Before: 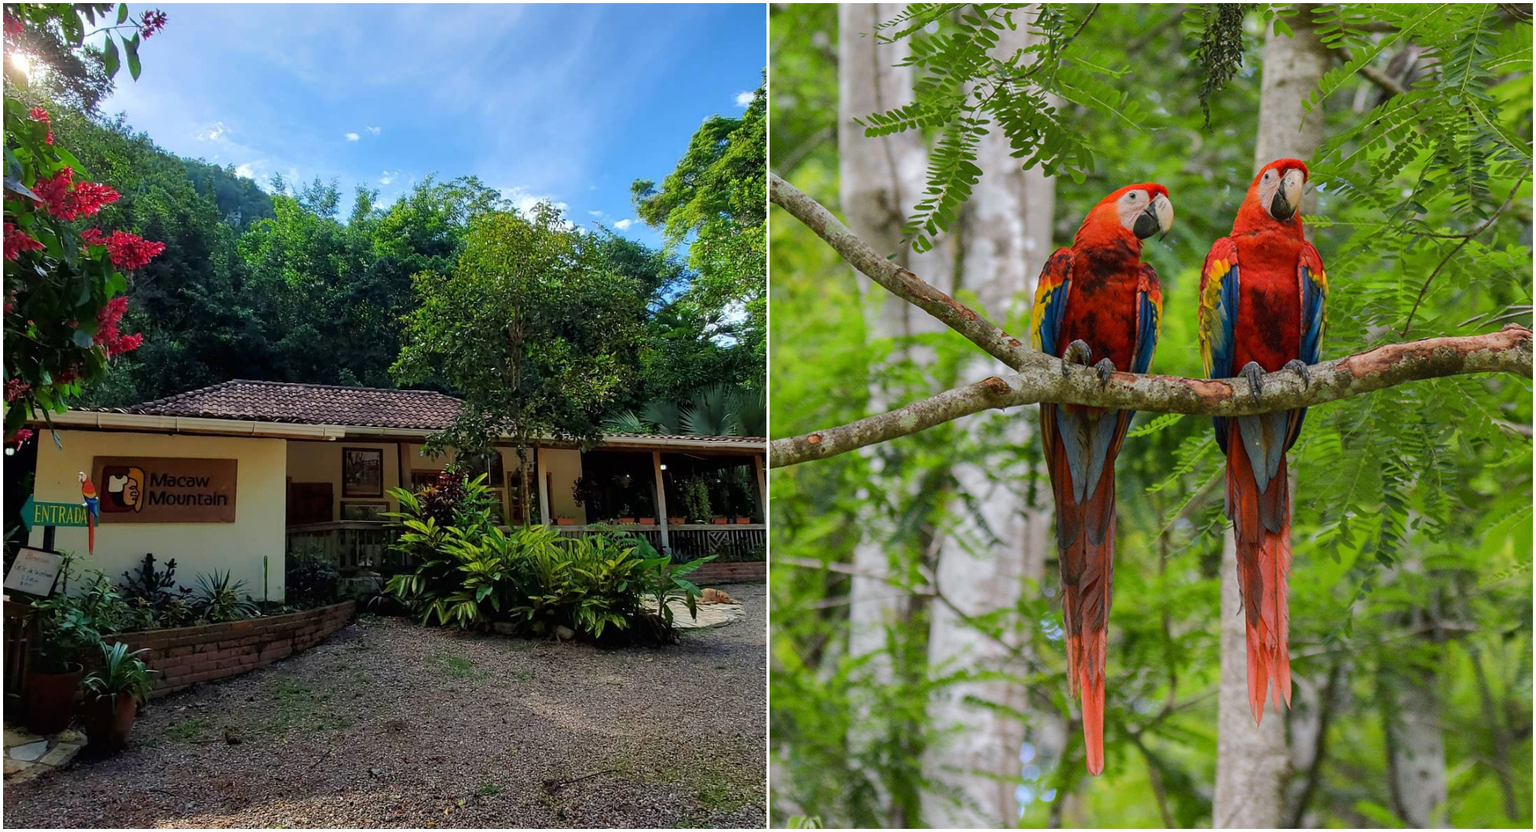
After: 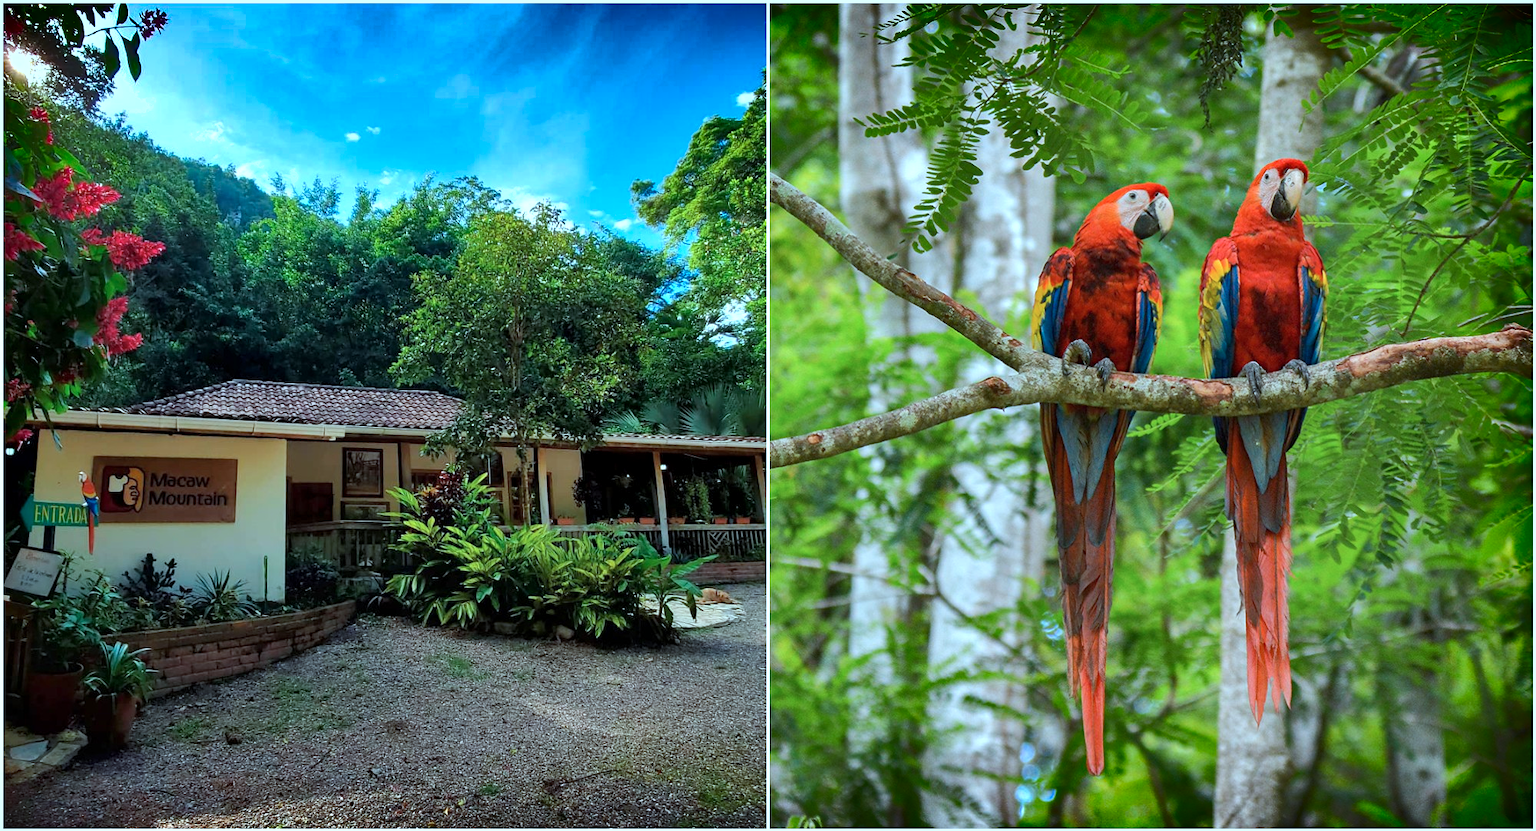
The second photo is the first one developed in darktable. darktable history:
shadows and highlights: radius 109.58, shadows 44.01, highlights -66.09, low approximation 0.01, soften with gaussian
exposure: black level correction 0.001, exposure 0.5 EV, compensate highlight preservation false
color correction: highlights a* -12.12, highlights b* -15.23
